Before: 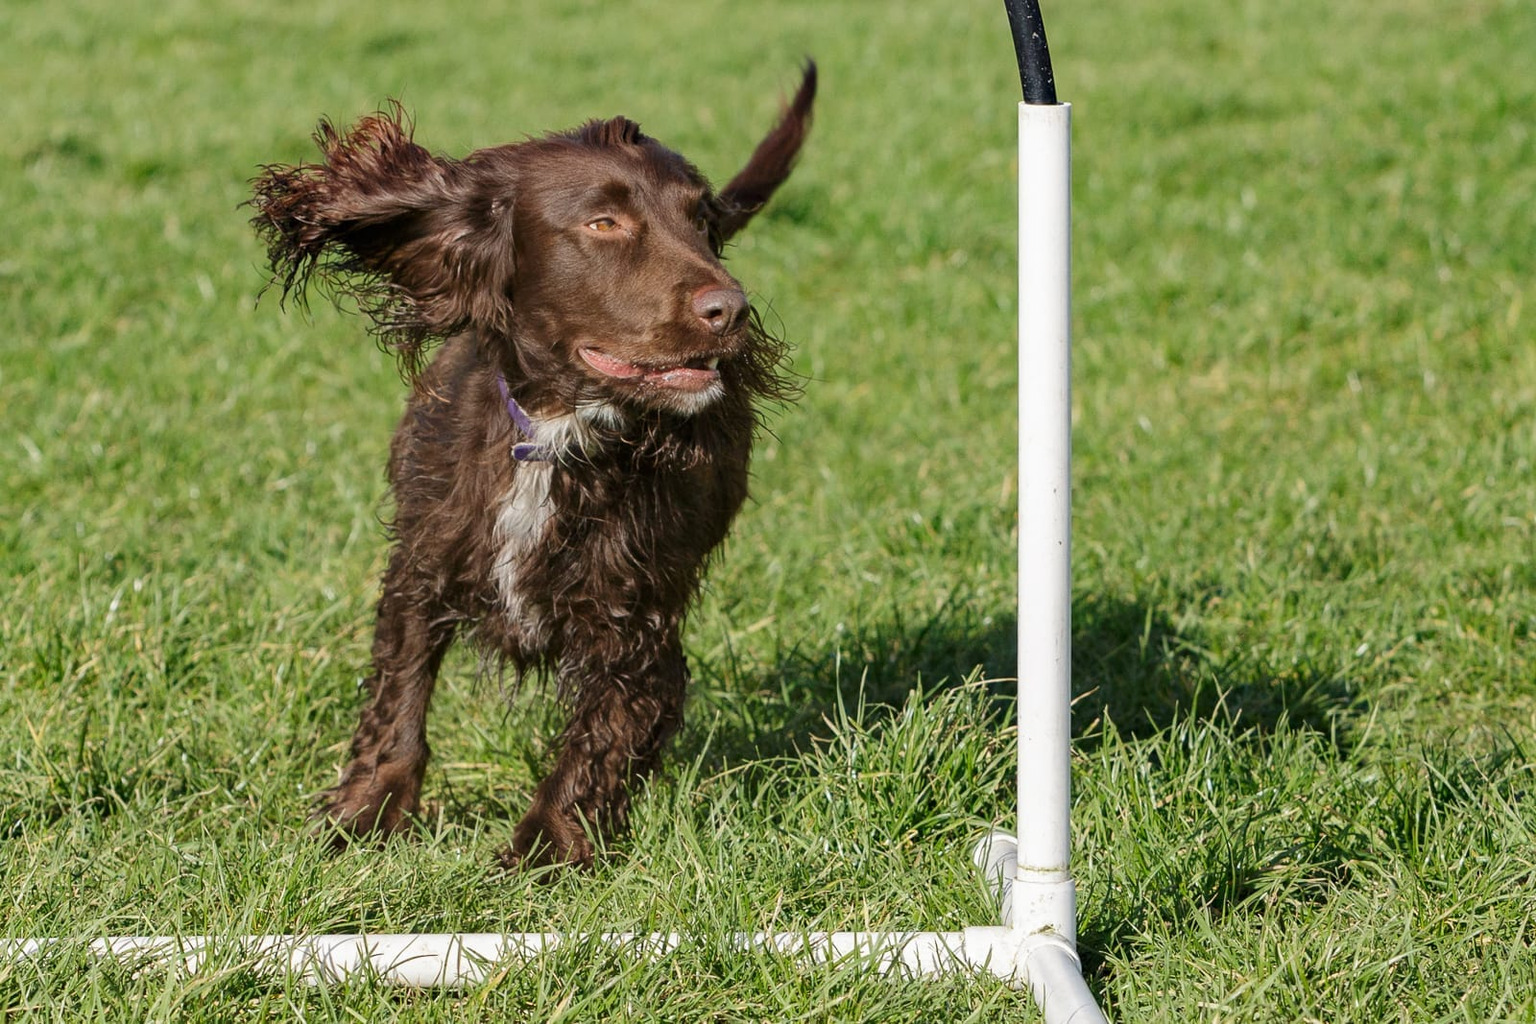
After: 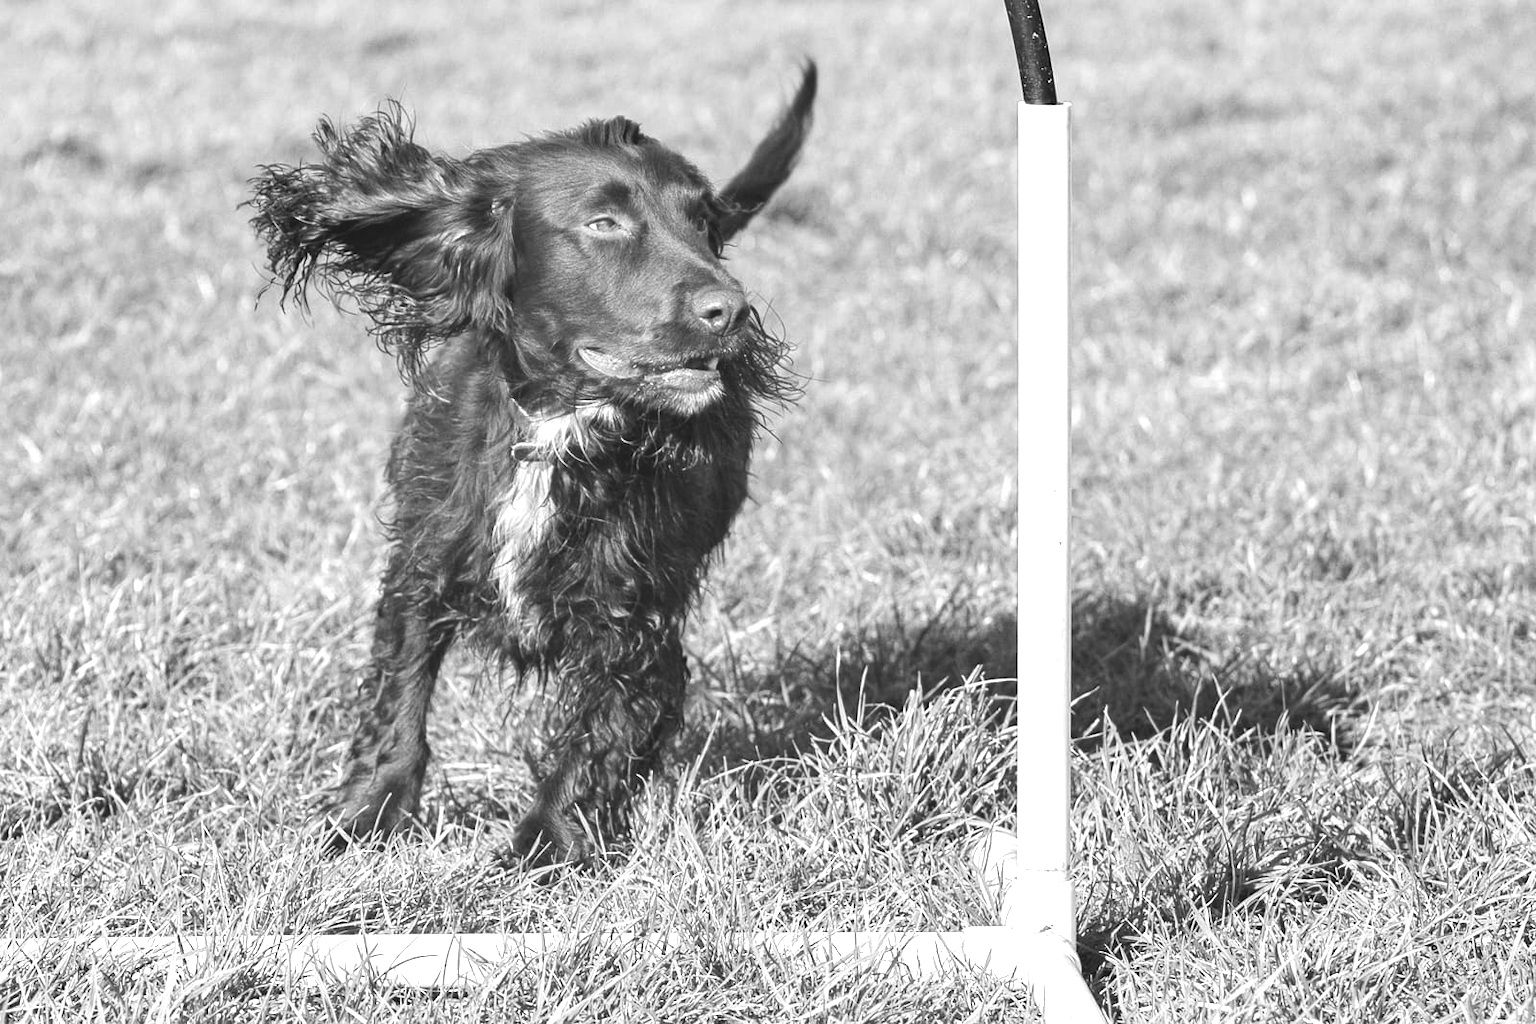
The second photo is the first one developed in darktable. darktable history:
contrast brightness saturation: saturation -1
levels: levels [0, 0.492, 0.984]
exposure: black level correction -0.005, exposure 1.002 EV, compensate highlight preservation false
rgb levels: mode RGB, independent channels, levels [[0, 0.474, 1], [0, 0.5, 1], [0, 0.5, 1]]
